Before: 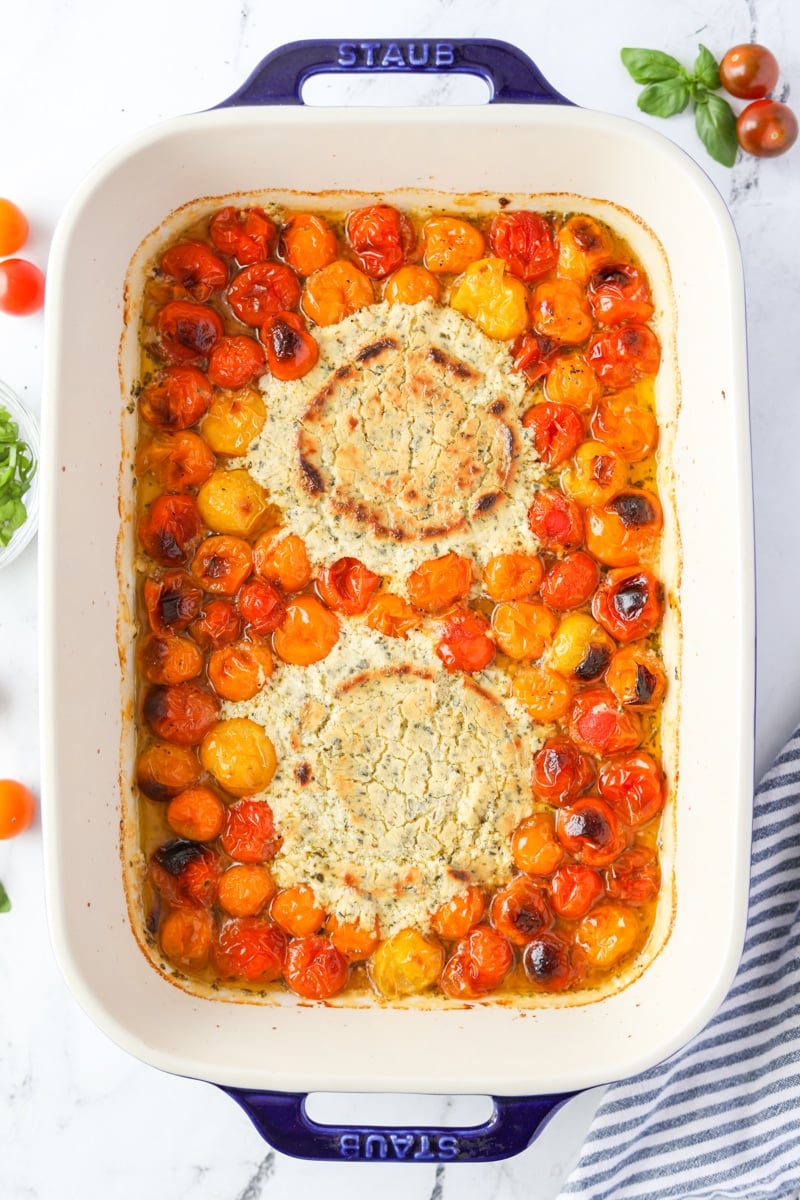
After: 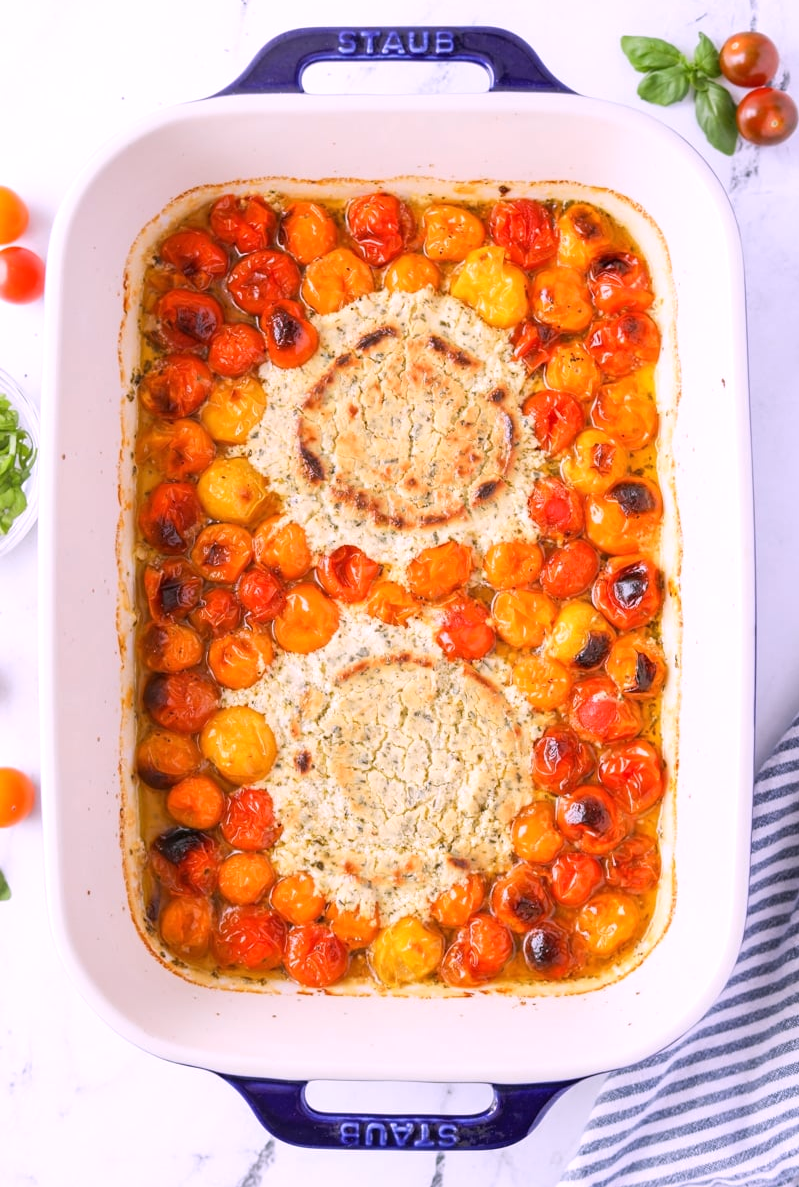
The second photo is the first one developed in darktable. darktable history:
white balance: red 1.066, blue 1.119
crop: top 1.049%, right 0.001%
